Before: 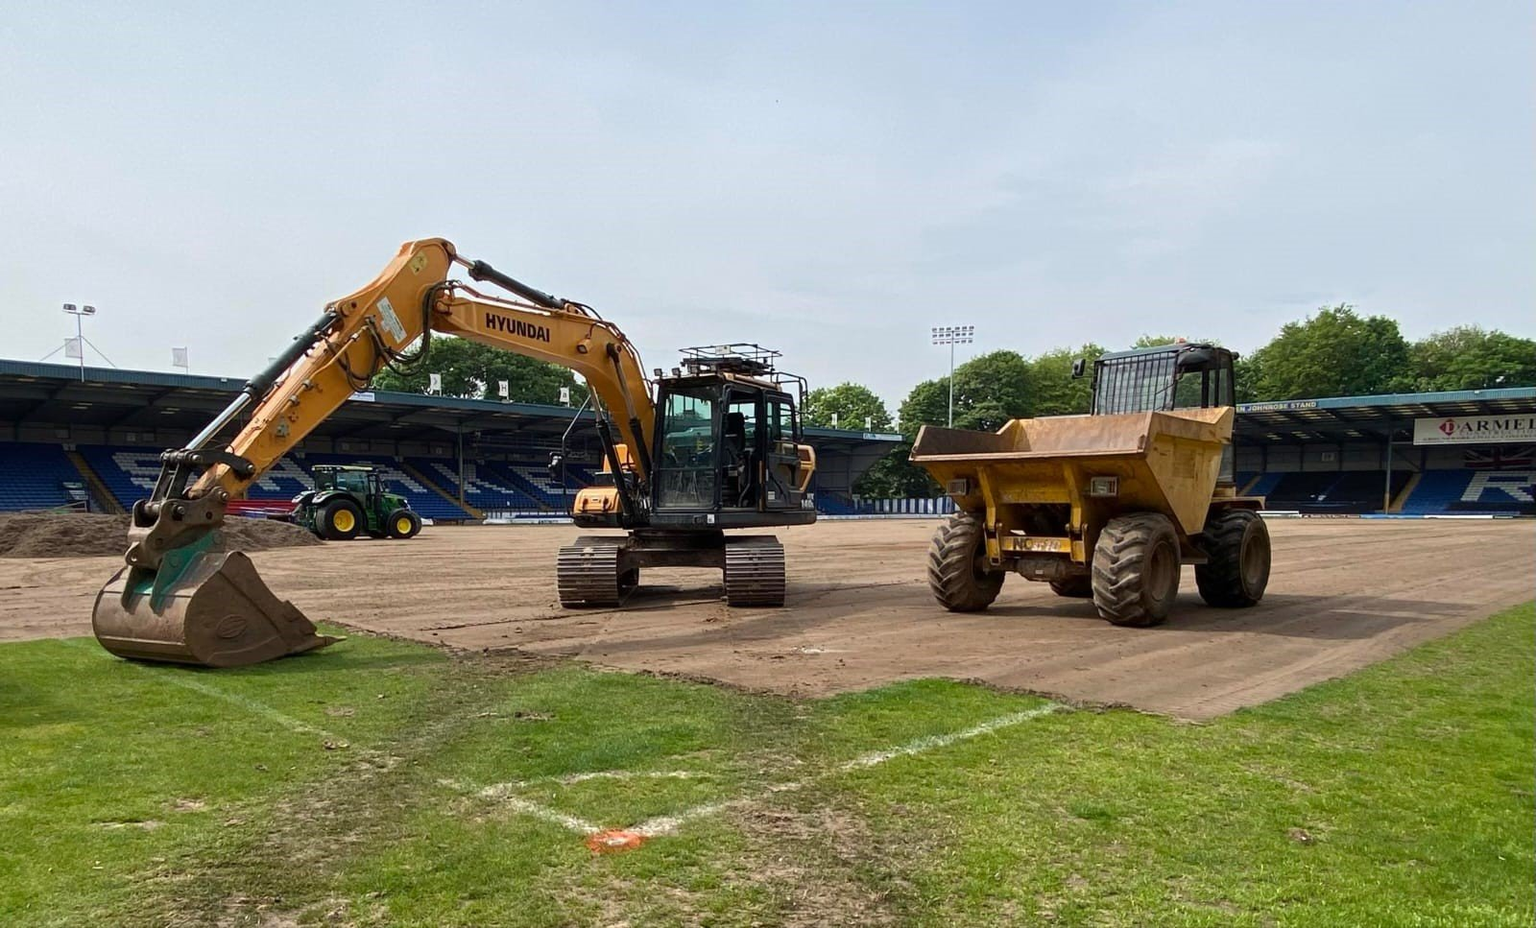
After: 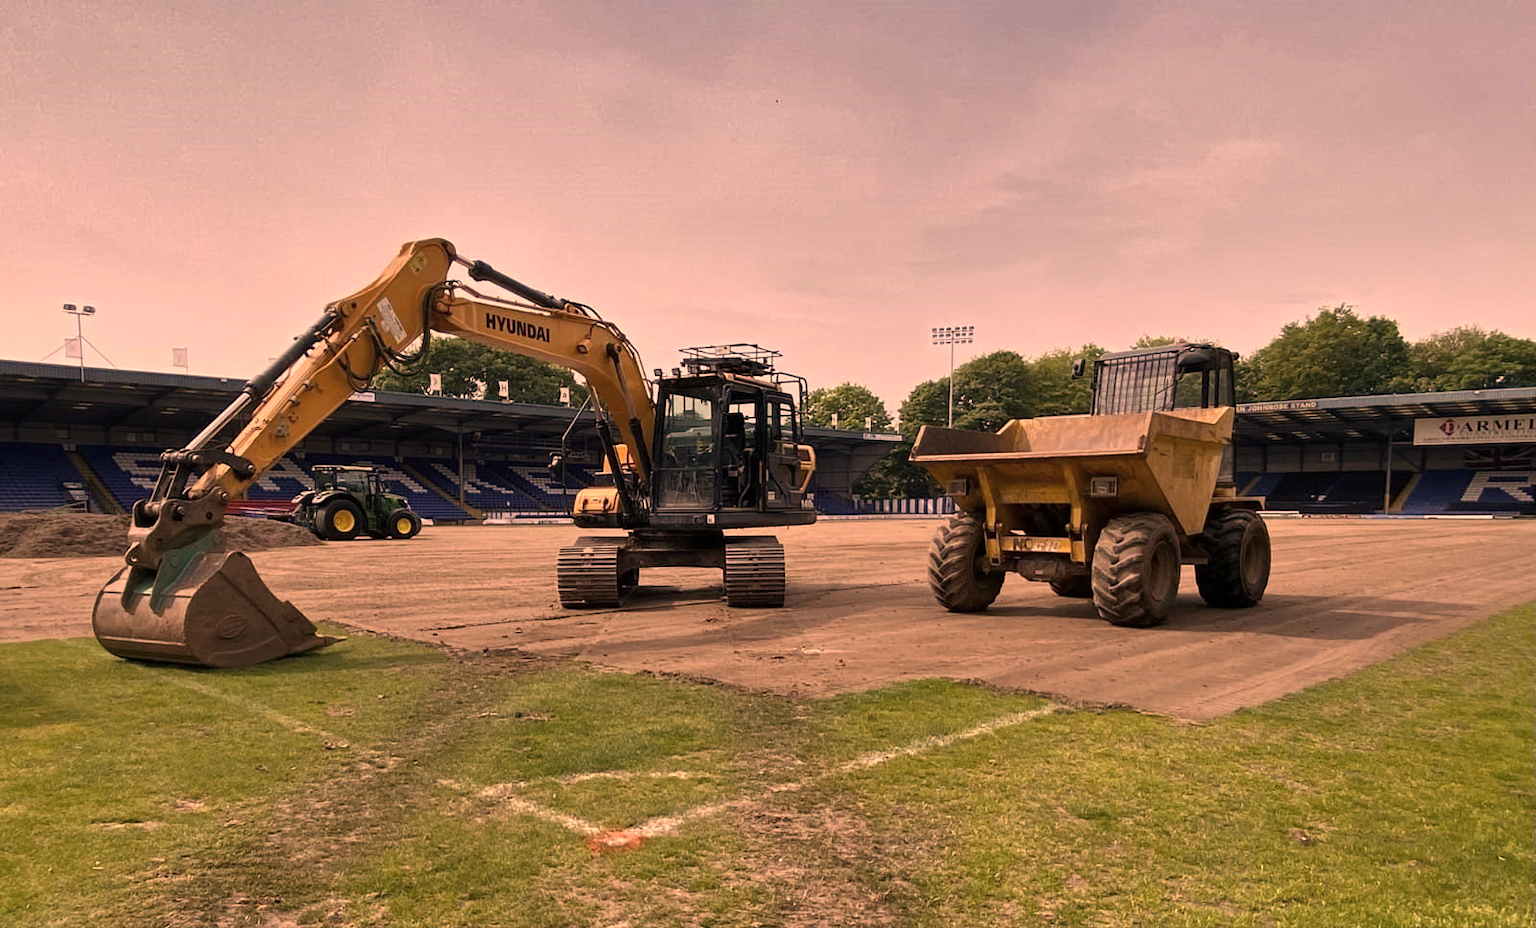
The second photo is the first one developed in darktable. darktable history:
color correction: highlights a* 39.87, highlights b* 39.61, saturation 0.69
shadows and highlights: radius 107.49, shadows 45.31, highlights -67.69, low approximation 0.01, soften with gaussian
